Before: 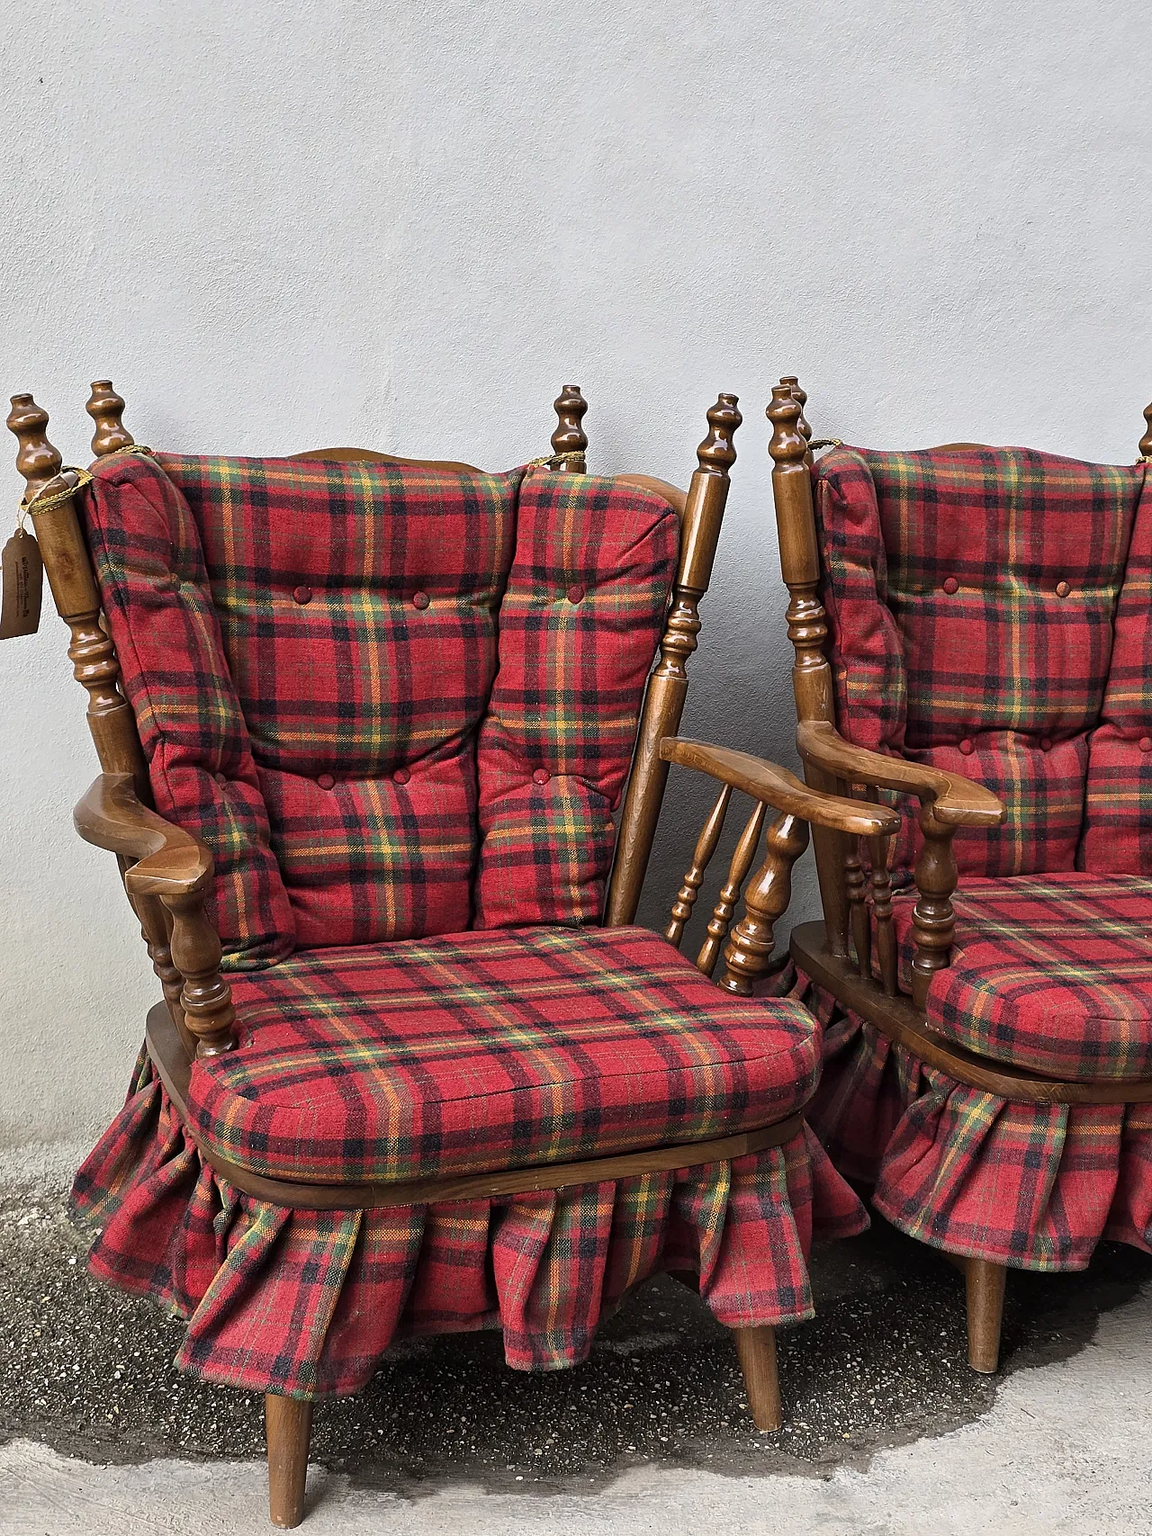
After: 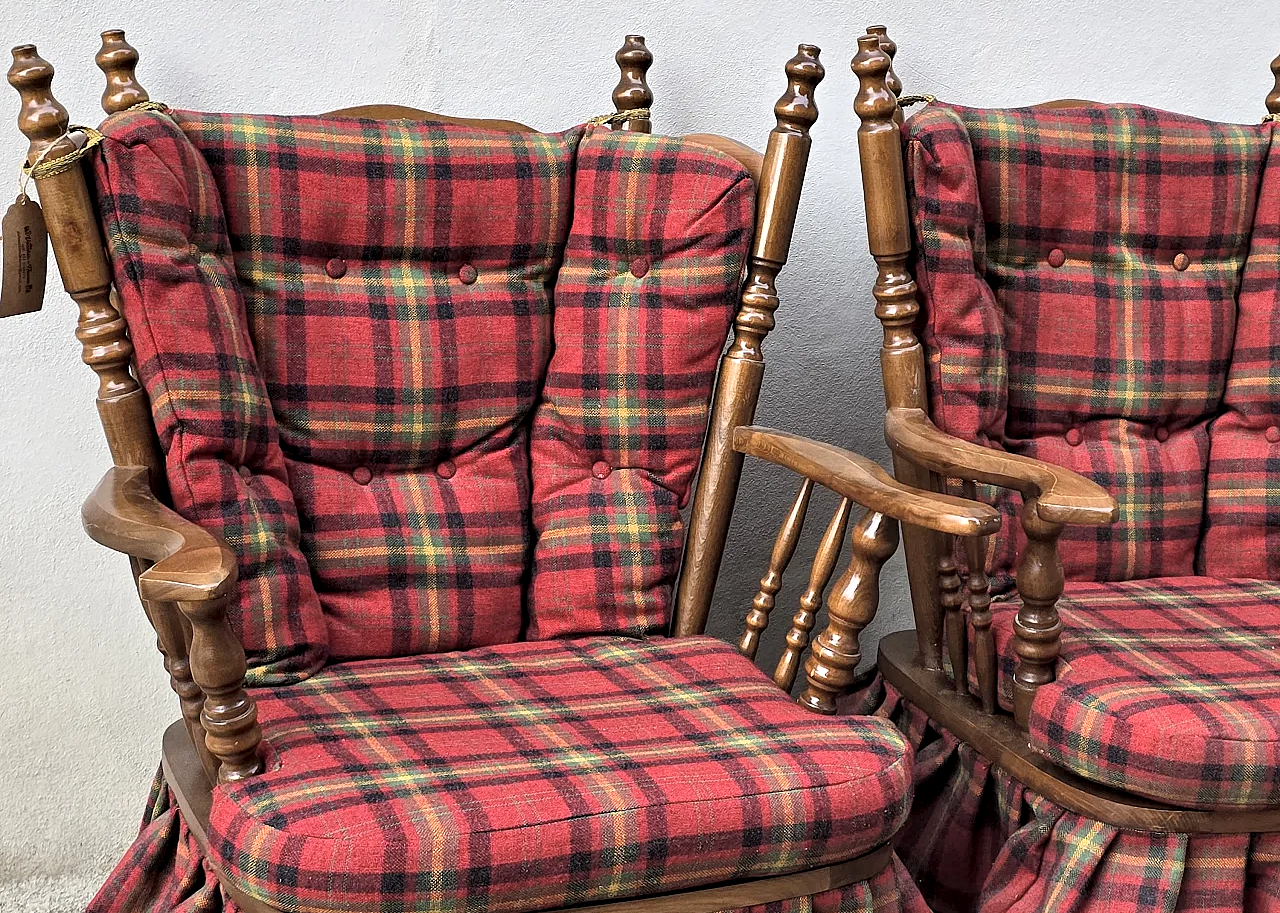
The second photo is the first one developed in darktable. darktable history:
crop and rotate: top 23.043%, bottom 23.437%
local contrast: highlights 123%, shadows 126%, detail 140%, midtone range 0.254
contrast brightness saturation: brightness 0.13
